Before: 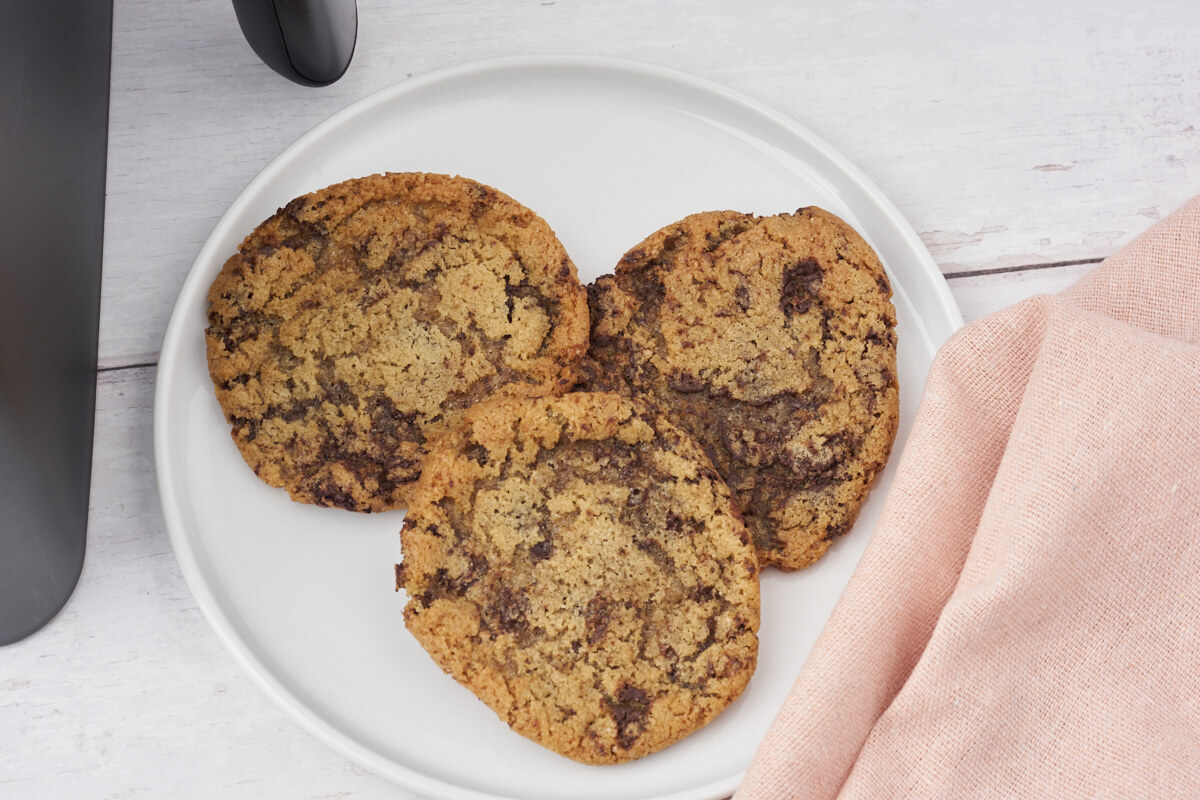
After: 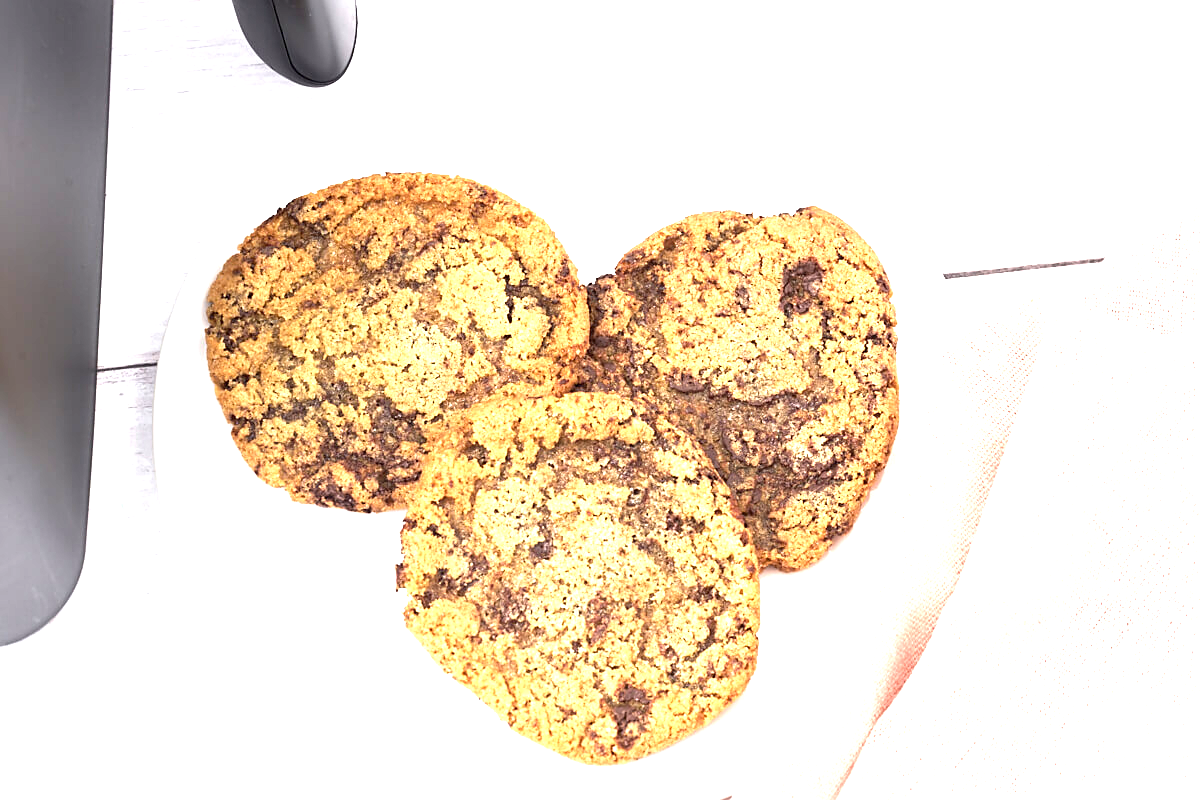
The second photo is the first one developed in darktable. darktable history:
sharpen: on, module defaults
exposure: black level correction 0.001, exposure 1.729 EV, compensate highlight preservation false
